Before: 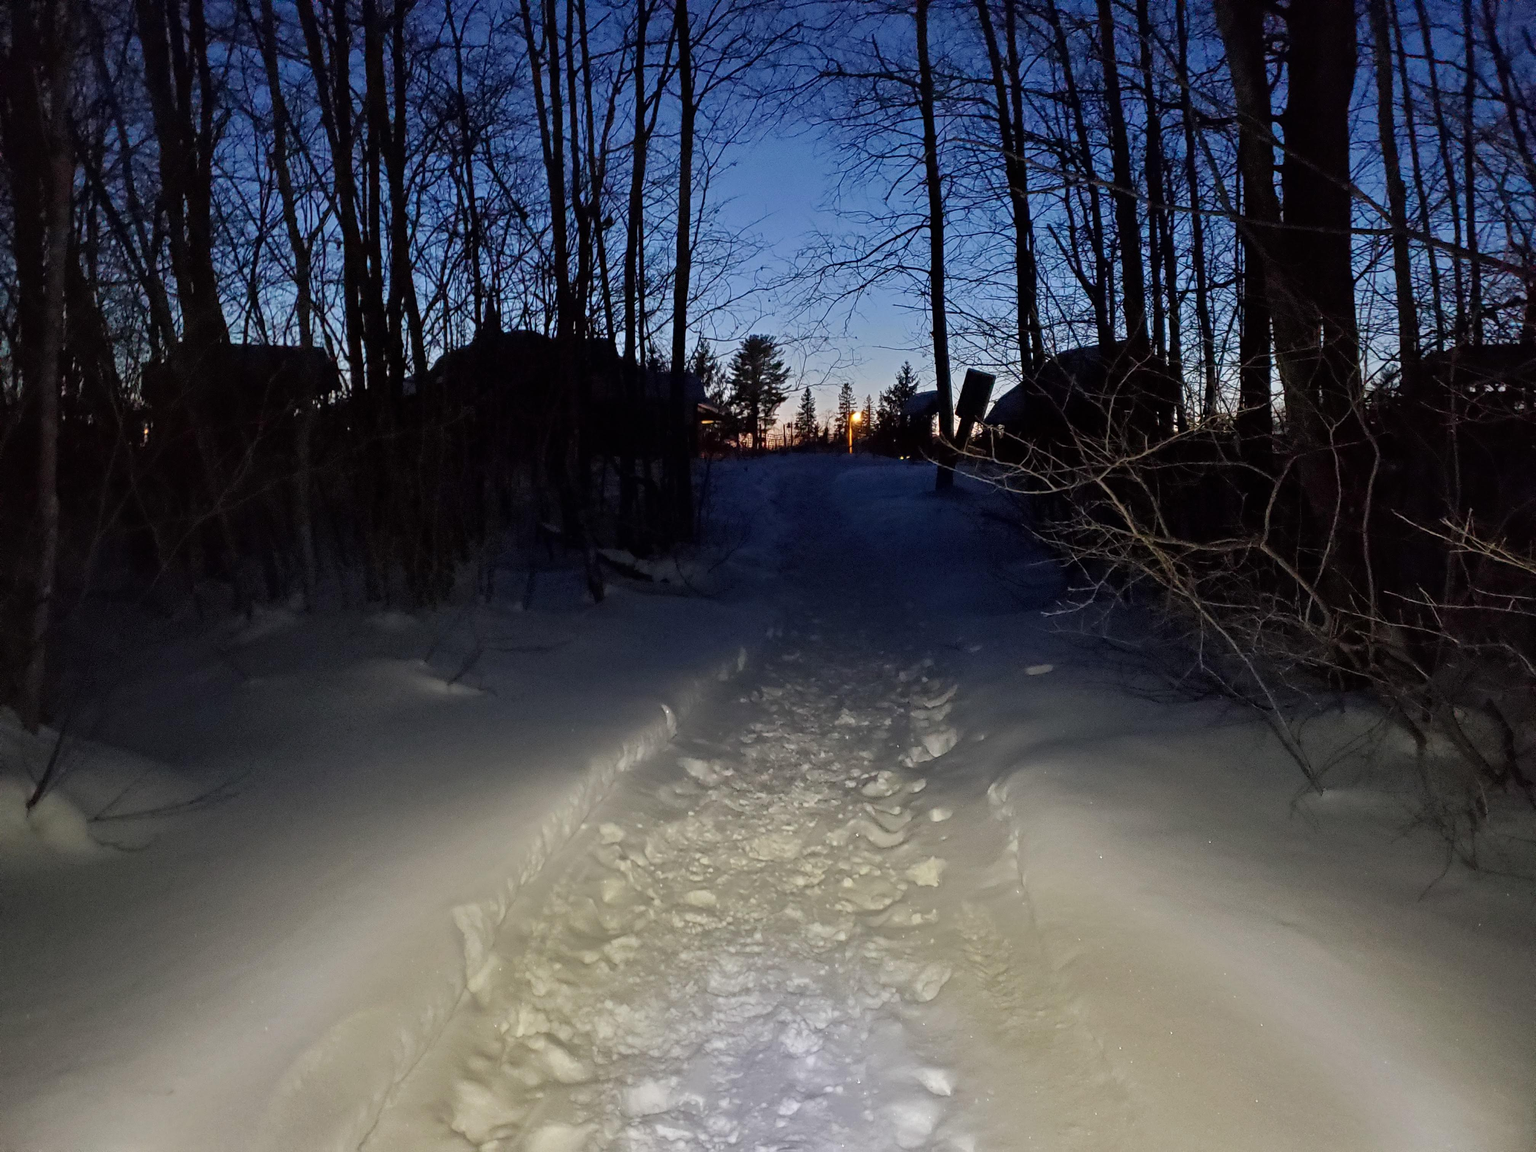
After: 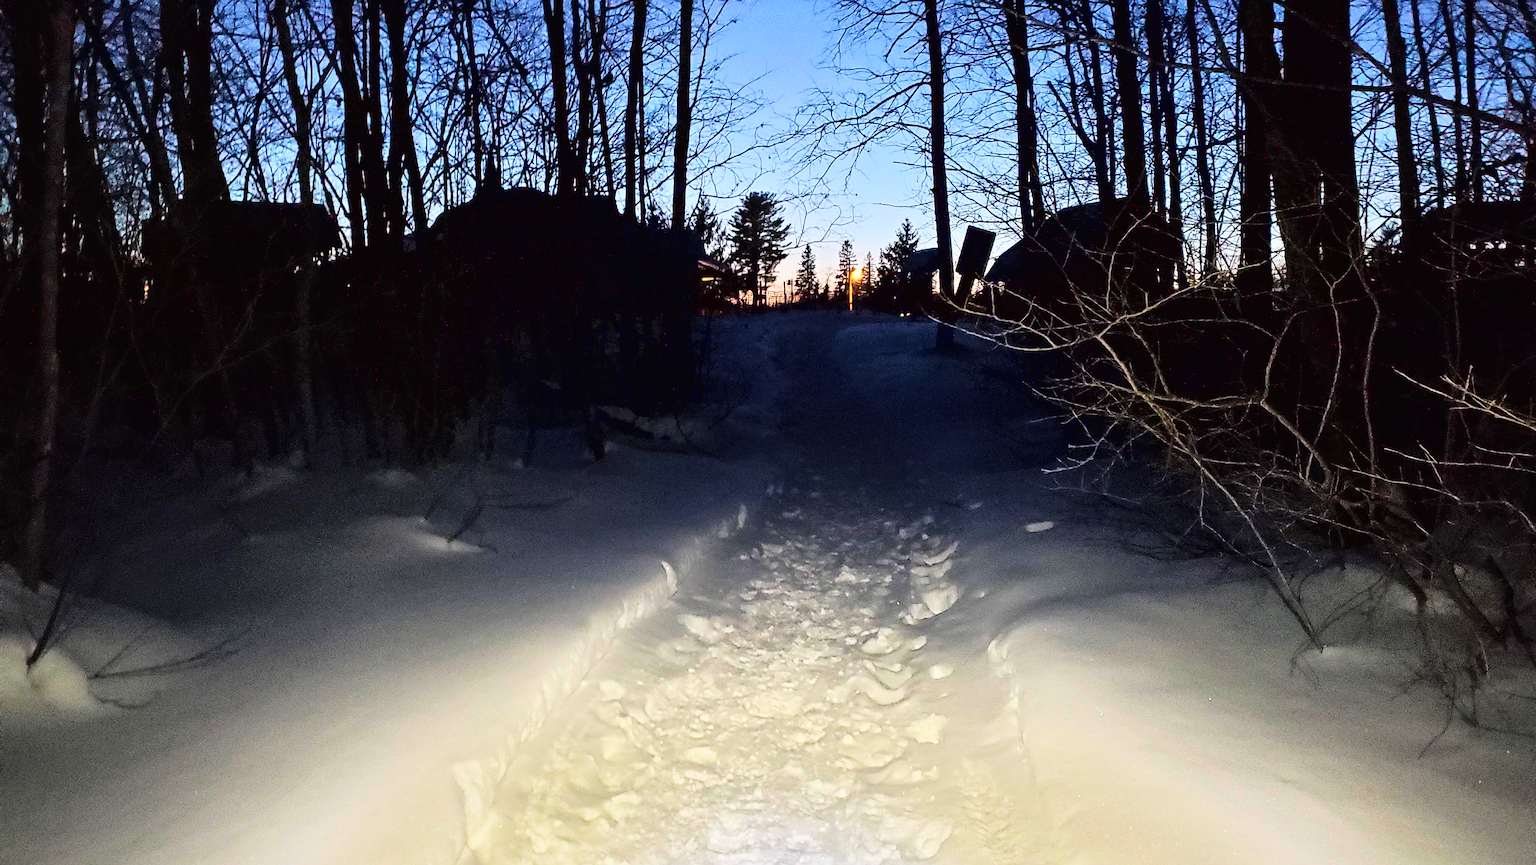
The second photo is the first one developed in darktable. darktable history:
sharpen: on, module defaults
crop and rotate: top 12.488%, bottom 12.368%
velvia: on, module defaults
base curve: curves: ch0 [(0, 0.003) (0.001, 0.002) (0.006, 0.004) (0.02, 0.022) (0.048, 0.086) (0.094, 0.234) (0.162, 0.431) (0.258, 0.629) (0.385, 0.8) (0.548, 0.918) (0.751, 0.988) (1, 1)]
